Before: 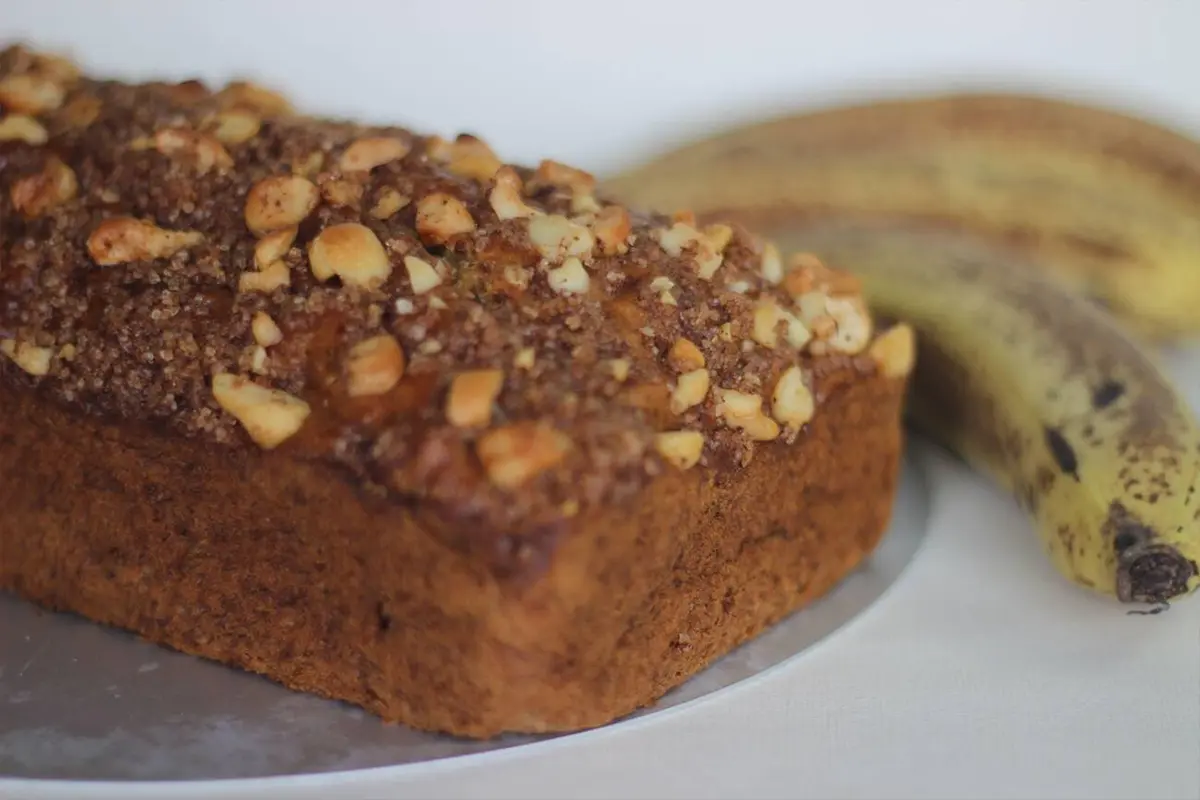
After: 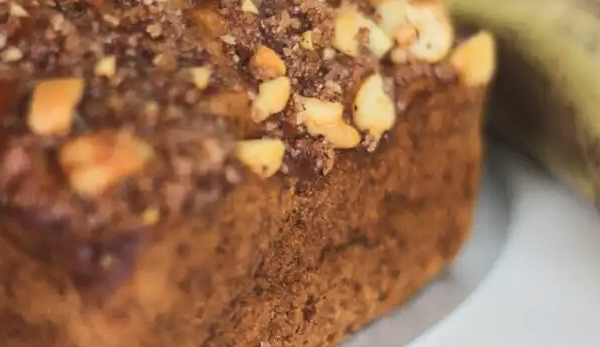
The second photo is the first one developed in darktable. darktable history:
tone equalizer: -8 EV 0.022 EV, -7 EV -0.032 EV, -6 EV 0.029 EV, -5 EV 0.039 EV, -4 EV 0.27 EV, -3 EV 0.678 EV, -2 EV 0.571 EV, -1 EV 0.18 EV, +0 EV 0.026 EV, edges refinement/feathering 500, mask exposure compensation -1.57 EV, preserve details no
crop: left 34.998%, top 36.607%, right 14.922%, bottom 19.984%
